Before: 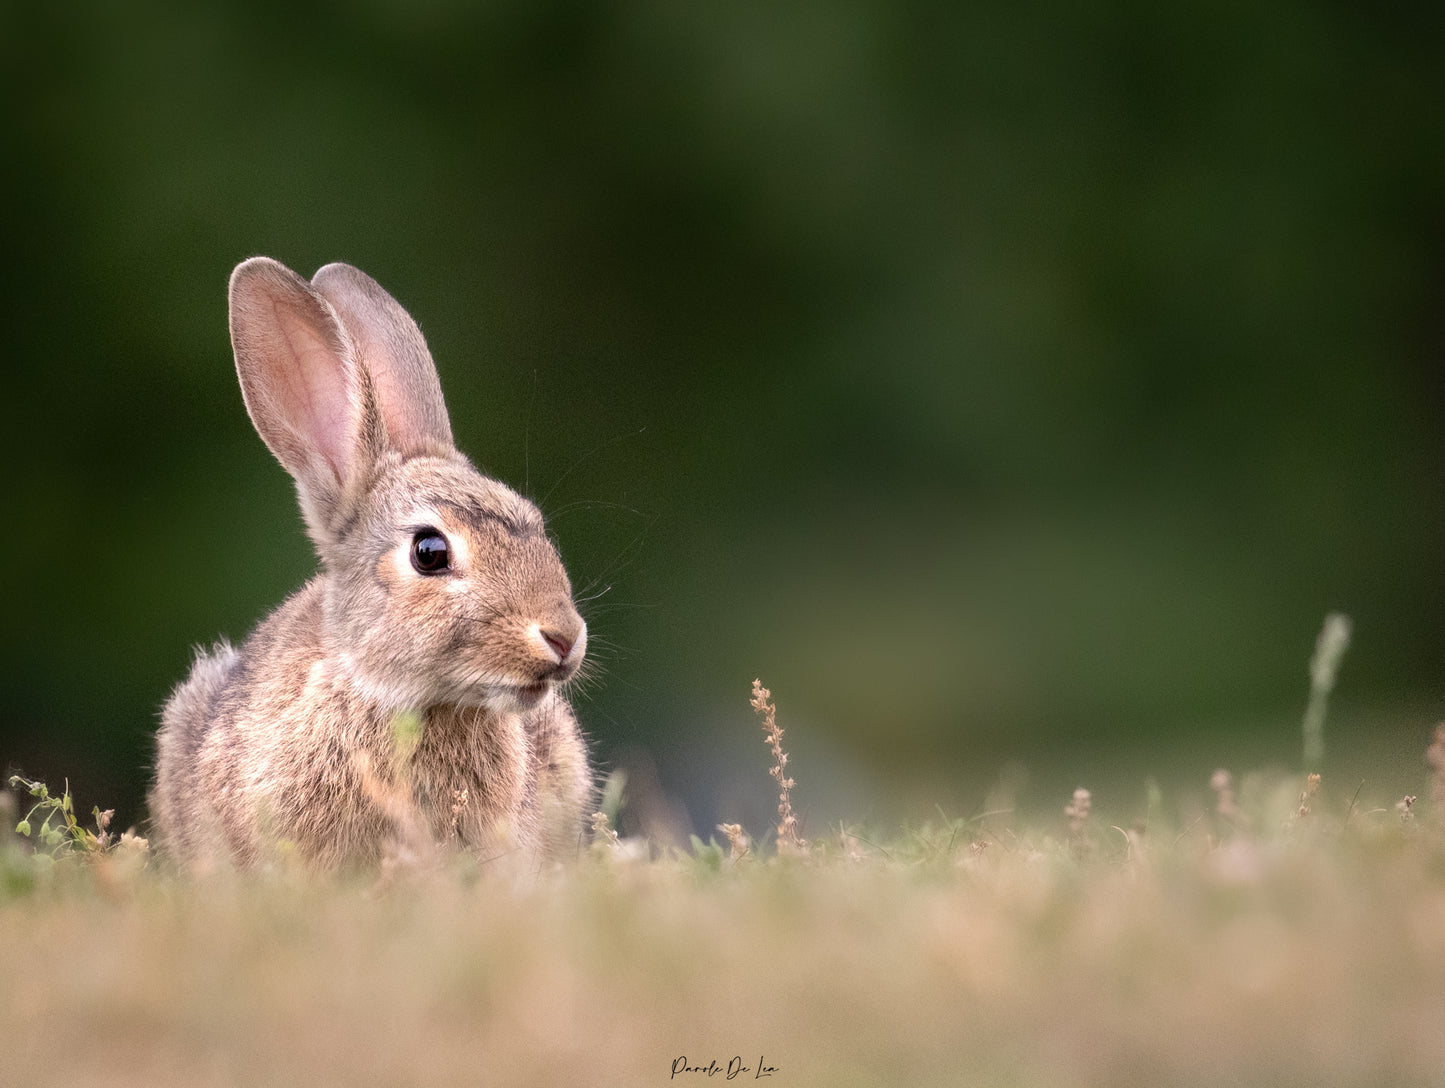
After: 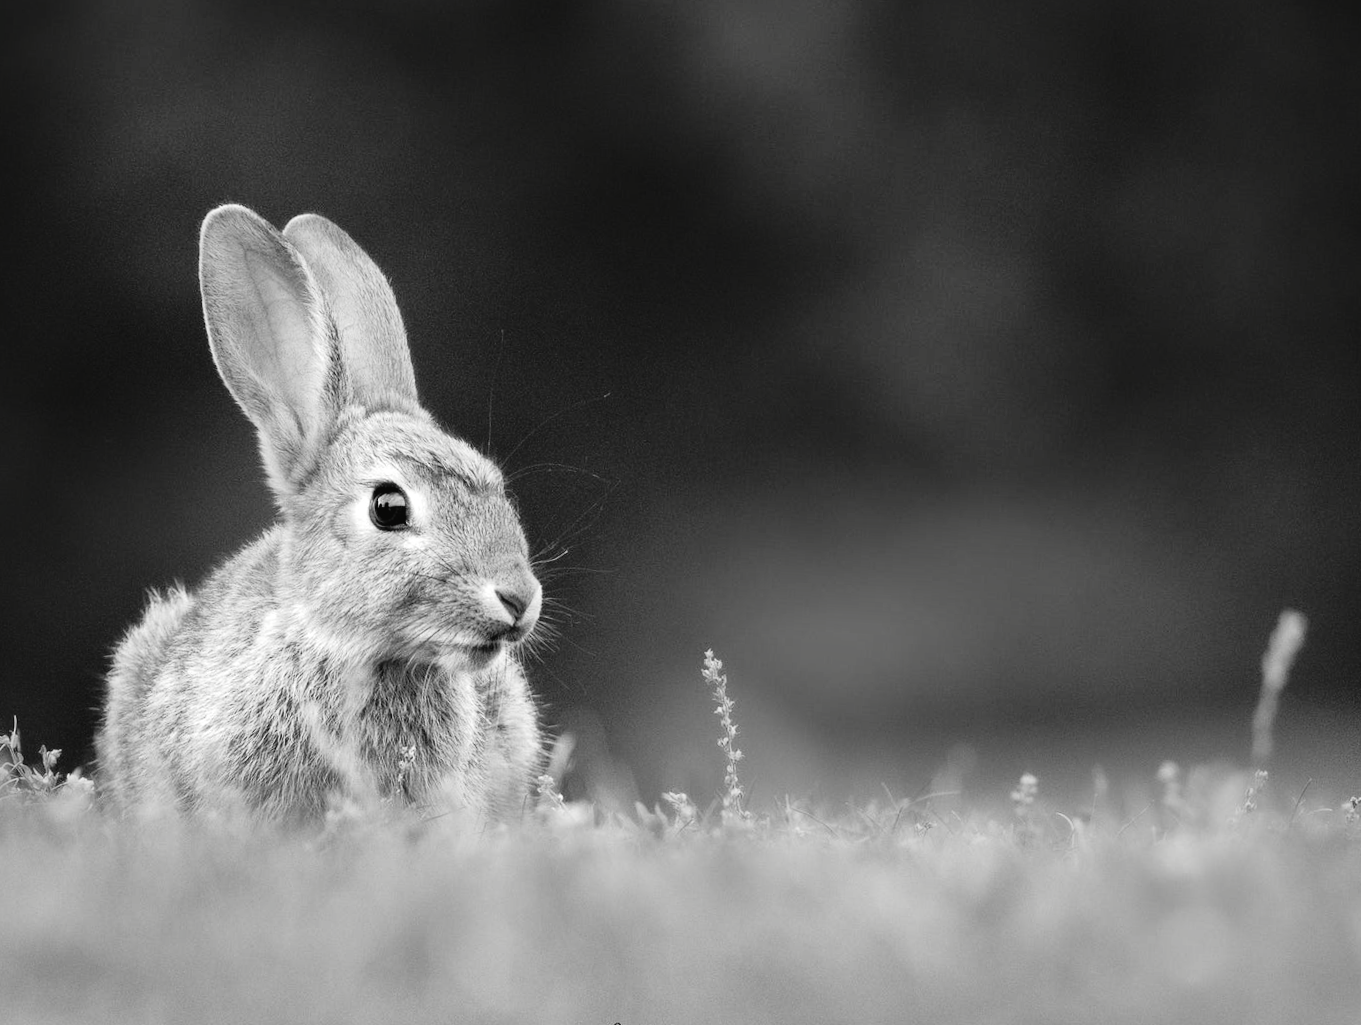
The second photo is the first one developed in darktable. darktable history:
exposure: exposure -0.158 EV, compensate exposure bias true, compensate highlight preservation false
color calibration: output gray [0.22, 0.42, 0.37, 0], illuminant custom, x 0.433, y 0.395, temperature 3054.05 K
local contrast: mode bilateral grid, contrast 99, coarseness 99, detail 108%, midtone range 0.2
tone curve: curves: ch0 [(0.003, 0.029) (0.037, 0.036) (0.149, 0.117) (0.297, 0.318) (0.422, 0.474) (0.531, 0.6) (0.743, 0.809) (0.877, 0.901) (1, 0.98)]; ch1 [(0, 0) (0.305, 0.325) (0.453, 0.437) (0.482, 0.479) (0.501, 0.5) (0.506, 0.503) (0.567, 0.572) (0.605, 0.608) (0.668, 0.69) (1, 1)]; ch2 [(0, 0) (0.313, 0.306) (0.4, 0.399) (0.45, 0.48) (0.499, 0.502) (0.512, 0.523) (0.57, 0.595) (0.653, 0.662) (1, 1)], color space Lab, independent channels, preserve colors none
shadows and highlights: shadows 33.49, highlights -47.73, compress 49.99%, soften with gaussian
crop and rotate: angle -2.7°
color zones: curves: ch1 [(0, 0.708) (0.088, 0.648) (0.245, 0.187) (0.429, 0.326) (0.571, 0.498) (0.714, 0.5) (0.857, 0.5) (1, 0.708)]
